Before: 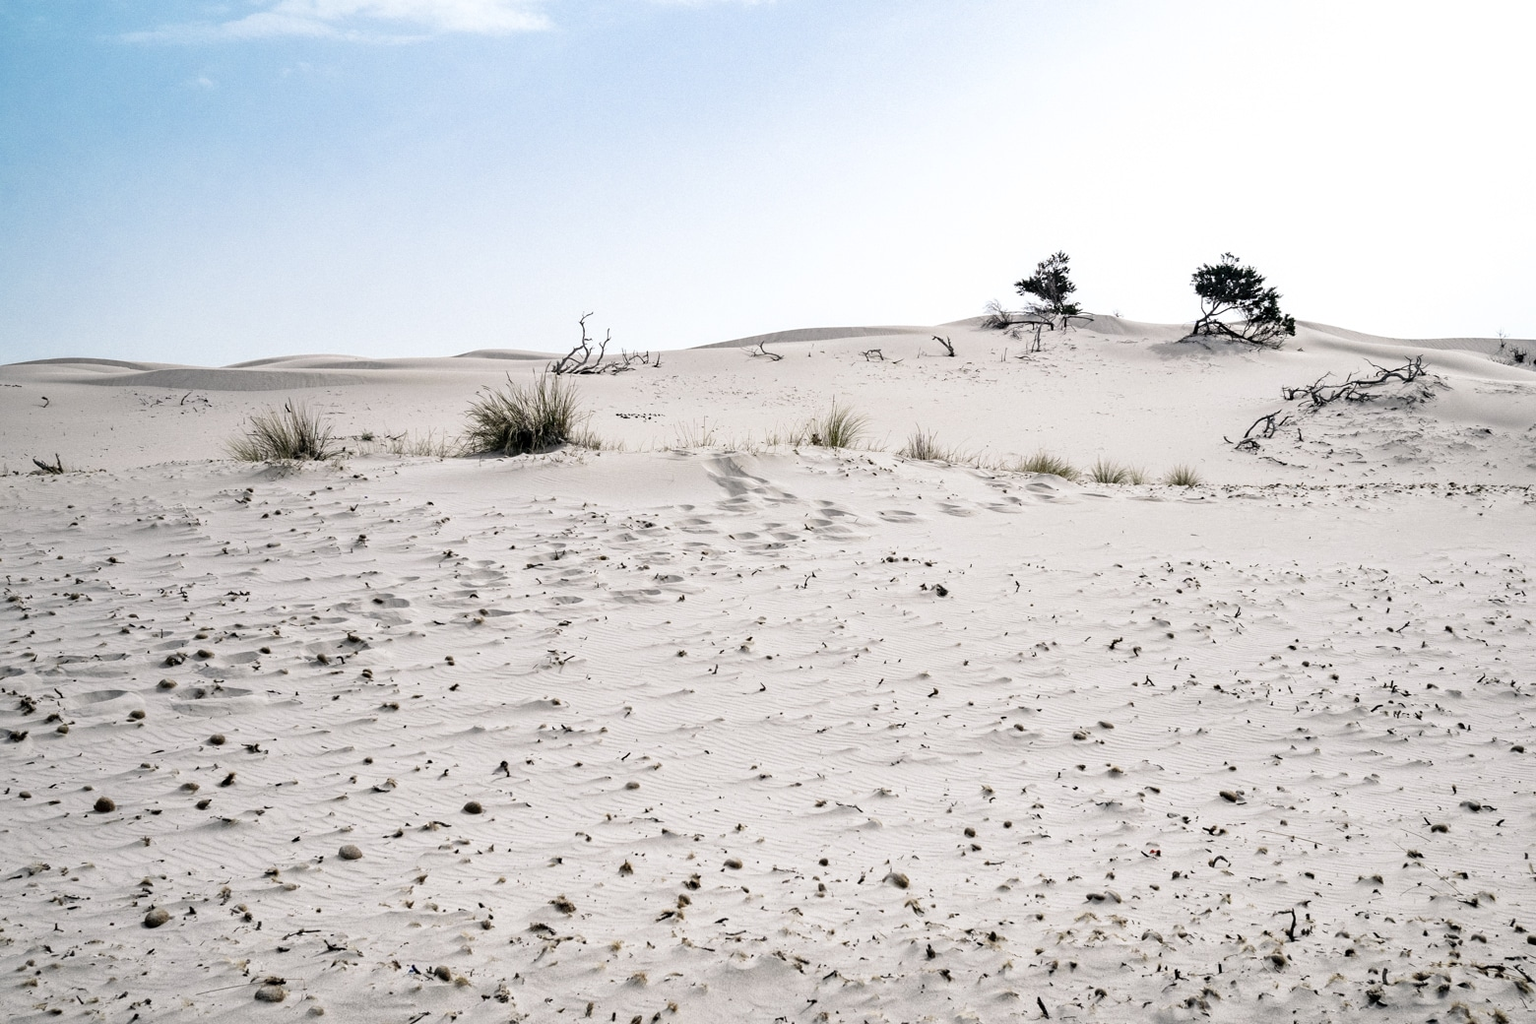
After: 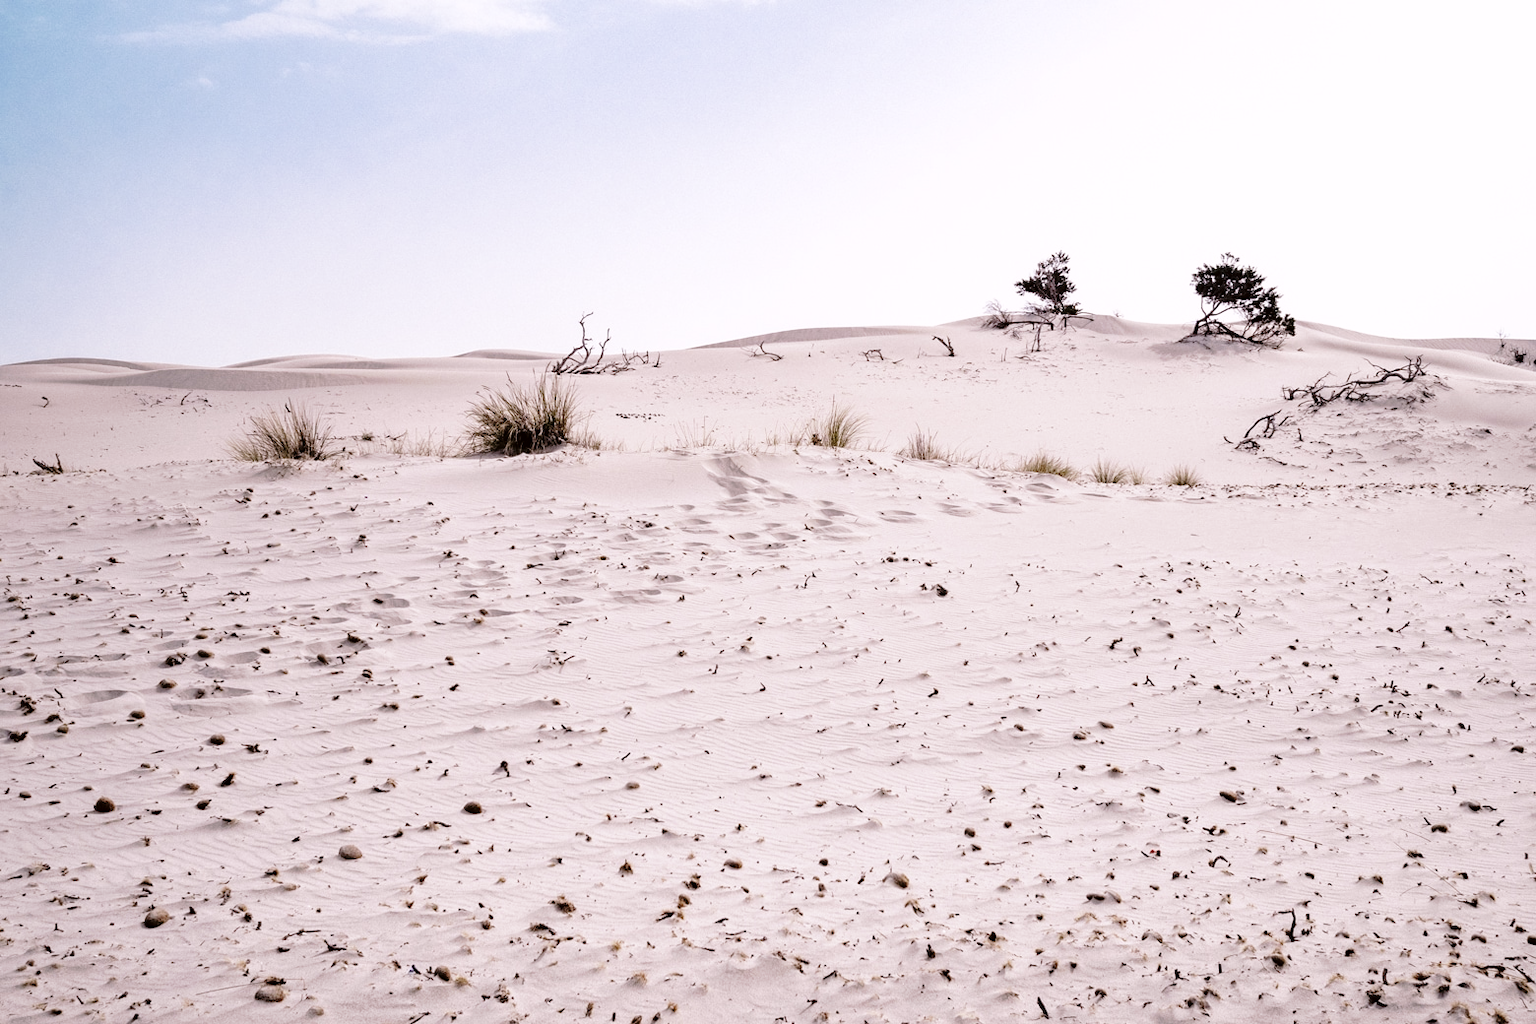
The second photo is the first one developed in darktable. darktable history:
tone curve: curves: ch0 [(0, 0) (0.003, 0.002) (0.011, 0.007) (0.025, 0.016) (0.044, 0.027) (0.069, 0.045) (0.1, 0.077) (0.136, 0.114) (0.177, 0.166) (0.224, 0.241) (0.277, 0.328) (0.335, 0.413) (0.399, 0.498) (0.468, 0.572) (0.543, 0.638) (0.623, 0.711) (0.709, 0.786) (0.801, 0.853) (0.898, 0.929) (1, 1)], preserve colors none
color look up table: target L [93.85, 93.56, 81.72, 72.52, 62.75, 57.02, 54.86, 50.13, 49.57, 37.52, 9.553, 200.17, 86.34, 79.63, 73.27, 58.51, 69.07, 55.52, 57.59, 46.23, 47.89, 47.13, 36.88, 30.56, 27.78, 23.92, 89.3, 80.86, 73.22, 74.15, 64.98, 62.23, 55.55, 55.3, 61.49, 43.77, 38.18, 31.28, 28.97, 28.62, 14.93, 11.01, 6.082, 84.64, 79.89, 63.97, 56.7, 57.99, 35.6], target a [-12.98, -21.9, -51.25, -19.07, -62.46, -44.94, -13.01, -10.48, -22.84, -34.33, -10.23, 0, -0.188, 20.67, 23.85, 65.9, 13.31, 46.51, 16.4, 75.54, 65.47, 77.11, 54.29, 44.96, 38.95, 19.26, 12.4, 33.71, 12.07, 49.87, 30.61, 43.23, 38.76, 73.75, 63.09, 18.8, 61.05, 5.899, 26.77, 40.57, 33.76, 21.81, 19.39, -28.77, -23.81, -1.999, -19.07, 0.501, -6.729], target b [21.74, 101.93, 15.23, 58.7, 61.77, 26.13, 53.64, 37.9, 12.57, 32.24, 8.011, 0, 67.76, 24.72, 78.47, 3.725, 12.11, 36.82, 56.95, 38.1, 52.48, 54.28, 24.09, 15.77, 34.65, 28.65, -6.576, -19.33, -33.83, -37.14, -48.27, -26.63, -4.021, -28.77, -57.05, -39.61, -56.51, 1.246, -71.12, -86.51, -51.66, 4.168, -31.59, -6.127, -26.47, -16.24, -42.53, -59.87, -25.2], num patches 49
